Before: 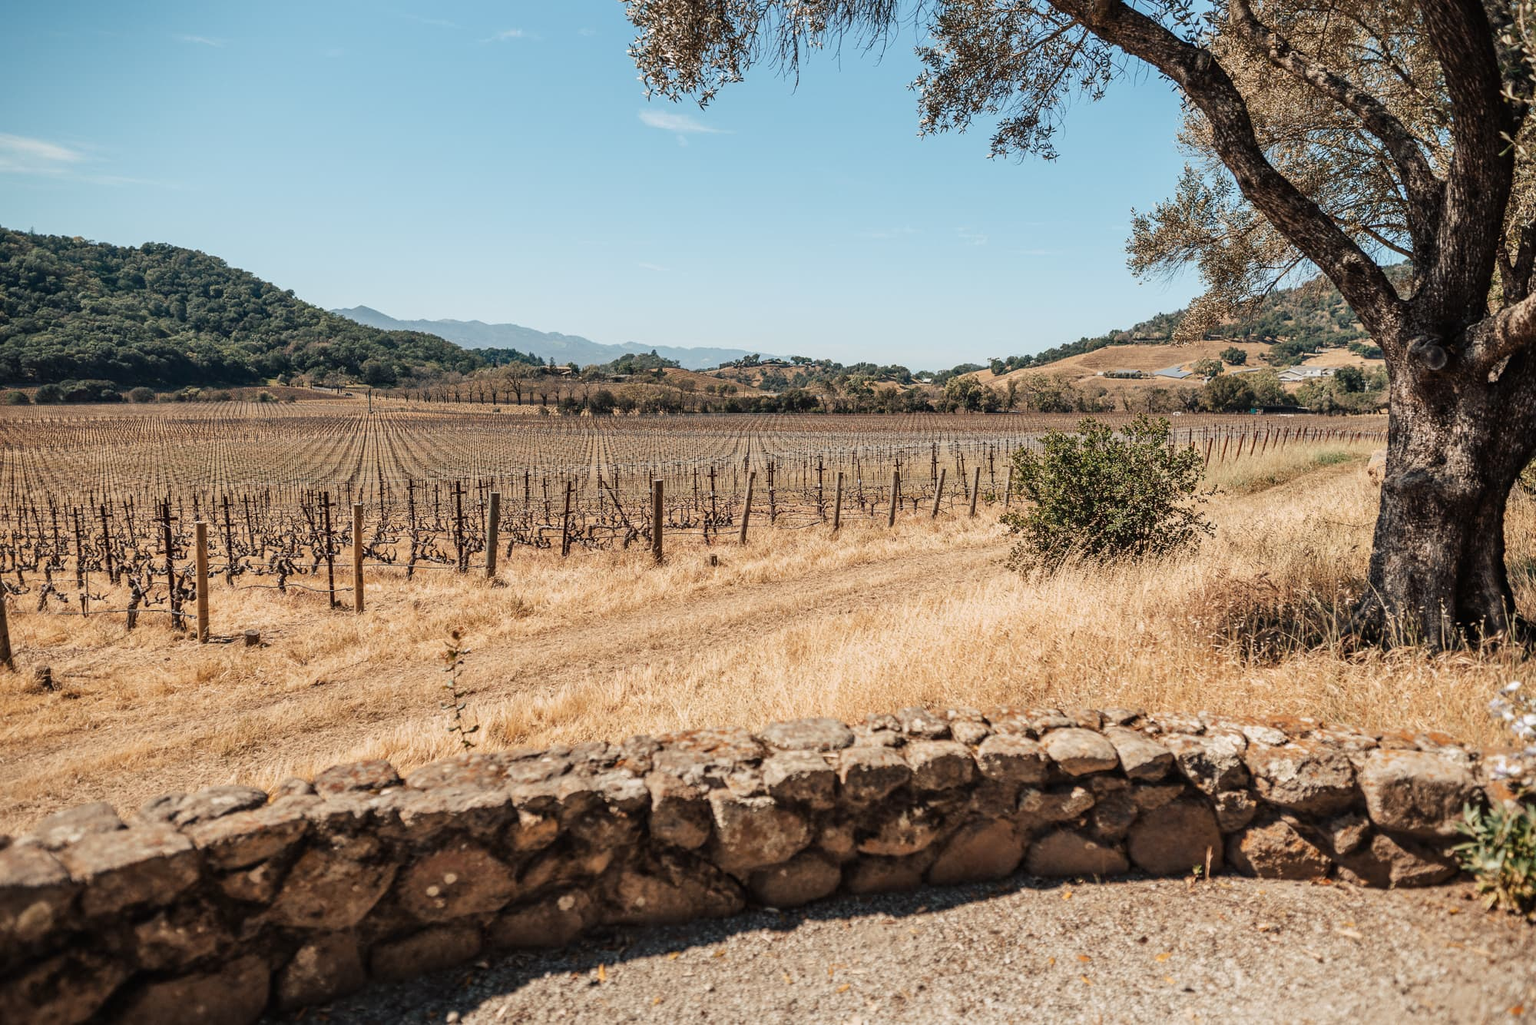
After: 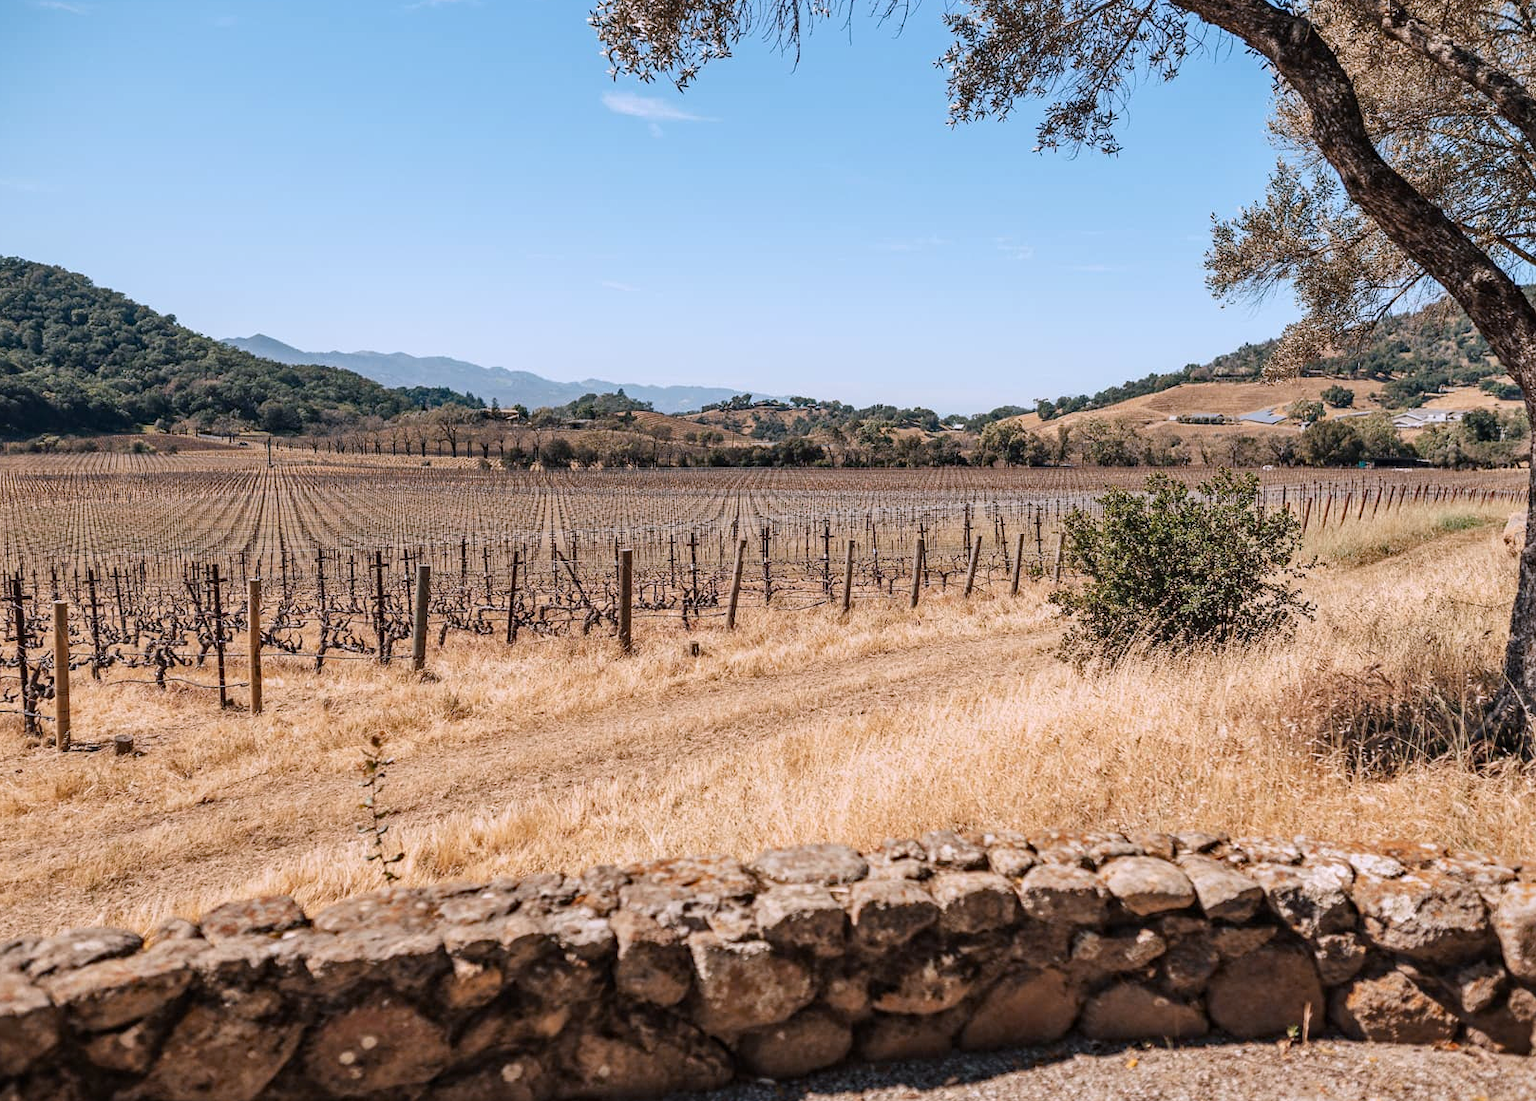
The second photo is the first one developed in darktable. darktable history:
crop: left 9.929%, top 3.475%, right 9.188%, bottom 9.529%
haze removal: compatibility mode true, adaptive false
white balance: red 1.004, blue 1.096
